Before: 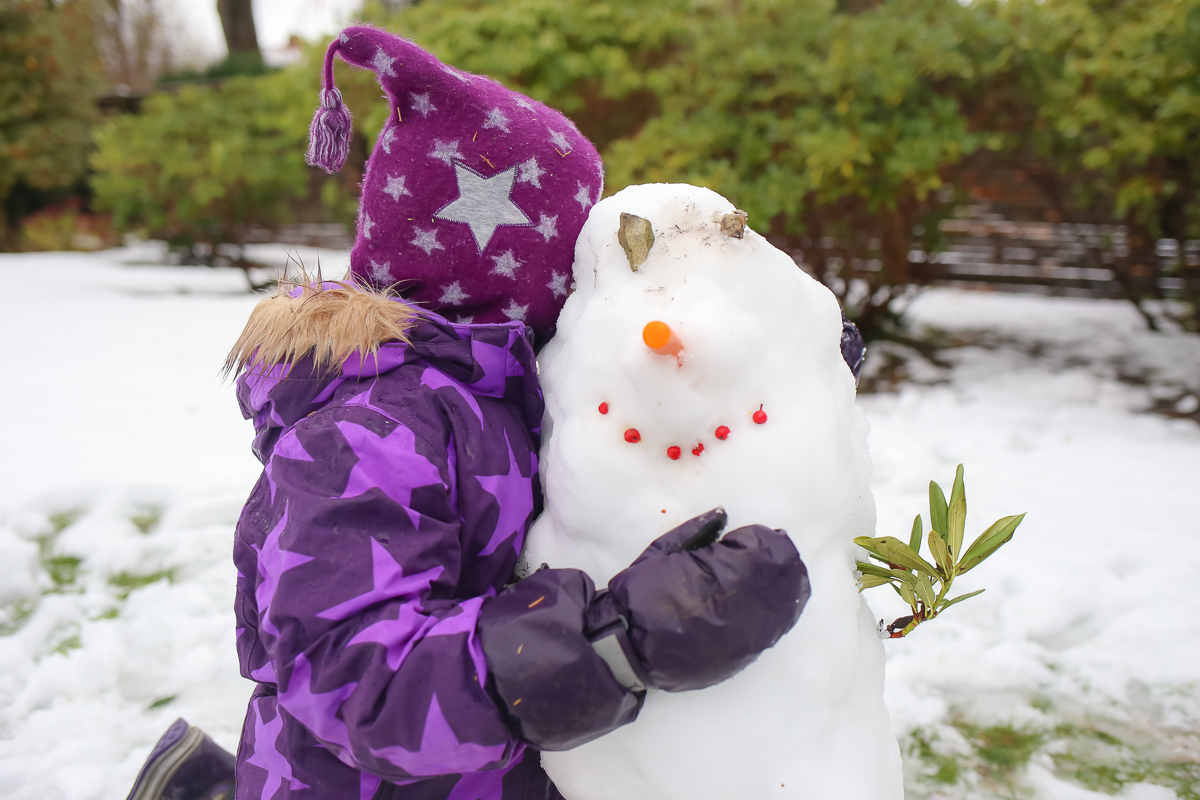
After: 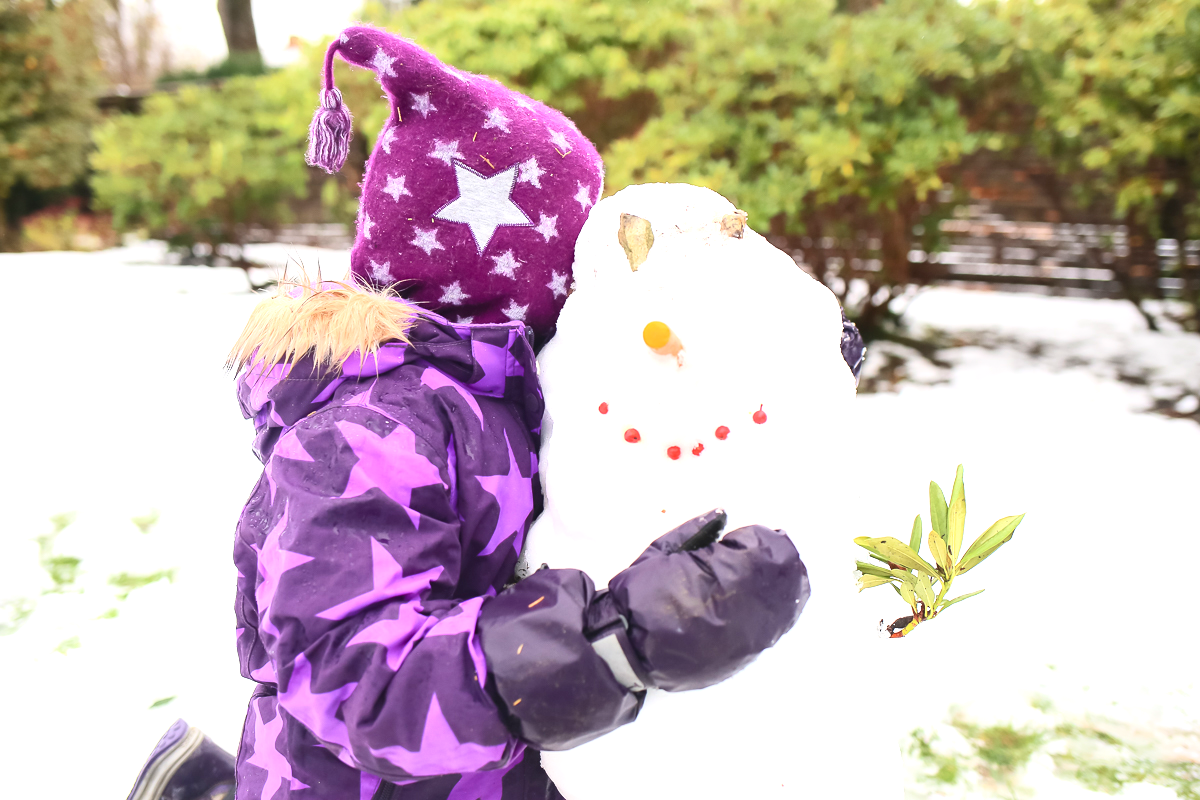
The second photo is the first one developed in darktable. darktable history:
exposure: exposure 1 EV, compensate highlight preservation false
contrast brightness saturation: contrast 0.24, brightness 0.09
tone equalizer: on, module defaults
